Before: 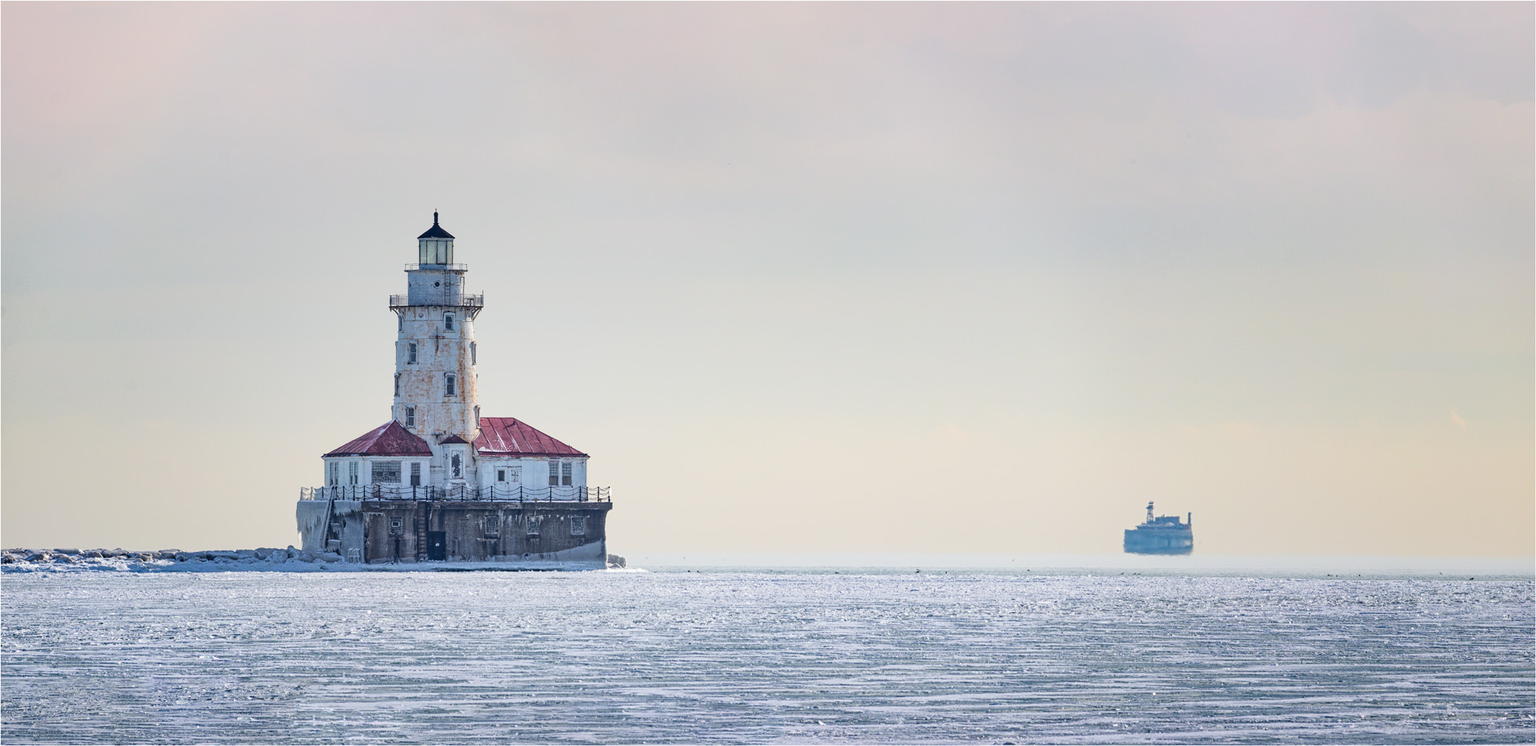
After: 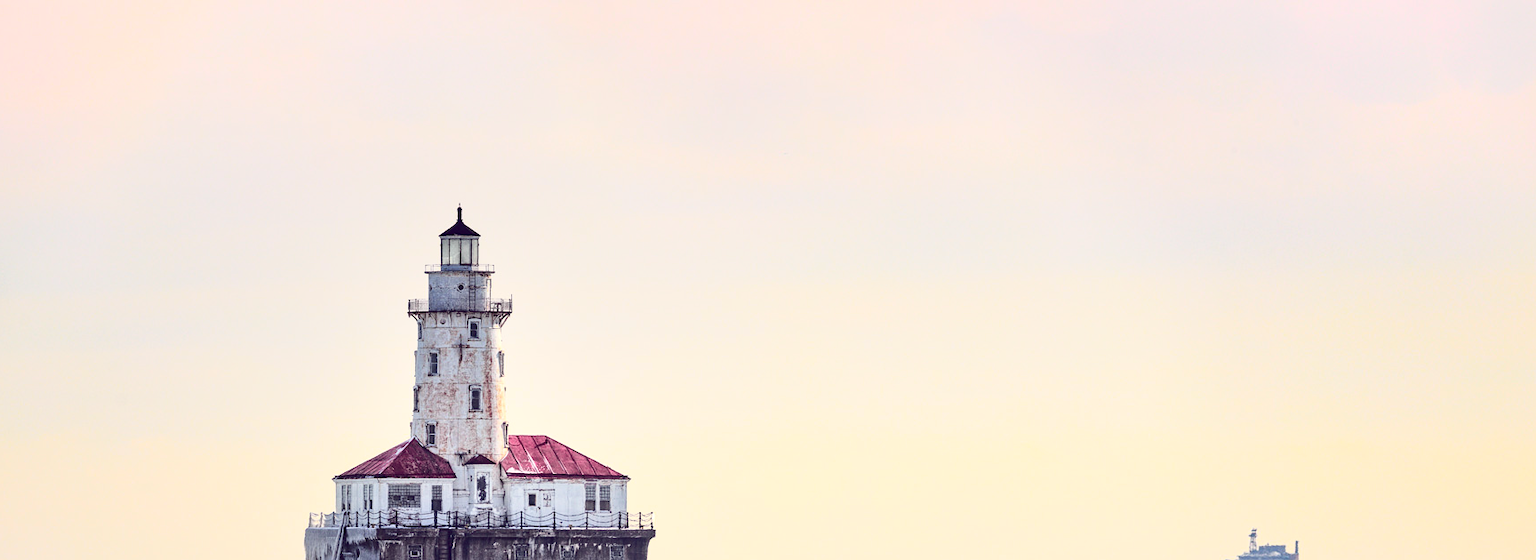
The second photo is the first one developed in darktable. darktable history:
crop: left 1.509%, top 3.452%, right 7.696%, bottom 28.452%
local contrast: mode bilateral grid, contrast 20, coarseness 50, detail 132%, midtone range 0.2
tone curve: curves: ch0 [(0, 0.008) (0.107, 0.083) (0.283, 0.287) (0.429, 0.51) (0.607, 0.739) (0.789, 0.893) (0.998, 0.978)]; ch1 [(0, 0) (0.323, 0.339) (0.438, 0.427) (0.478, 0.484) (0.502, 0.502) (0.527, 0.525) (0.571, 0.579) (0.608, 0.629) (0.669, 0.704) (0.859, 0.899) (1, 1)]; ch2 [(0, 0) (0.33, 0.347) (0.421, 0.456) (0.473, 0.498) (0.502, 0.504) (0.522, 0.524) (0.549, 0.567) (0.593, 0.626) (0.676, 0.724) (1, 1)], color space Lab, independent channels, preserve colors none
color balance: lift [1.001, 0.997, 0.99, 1.01], gamma [1.007, 1, 0.975, 1.025], gain [1, 1.065, 1.052, 0.935], contrast 13.25%
